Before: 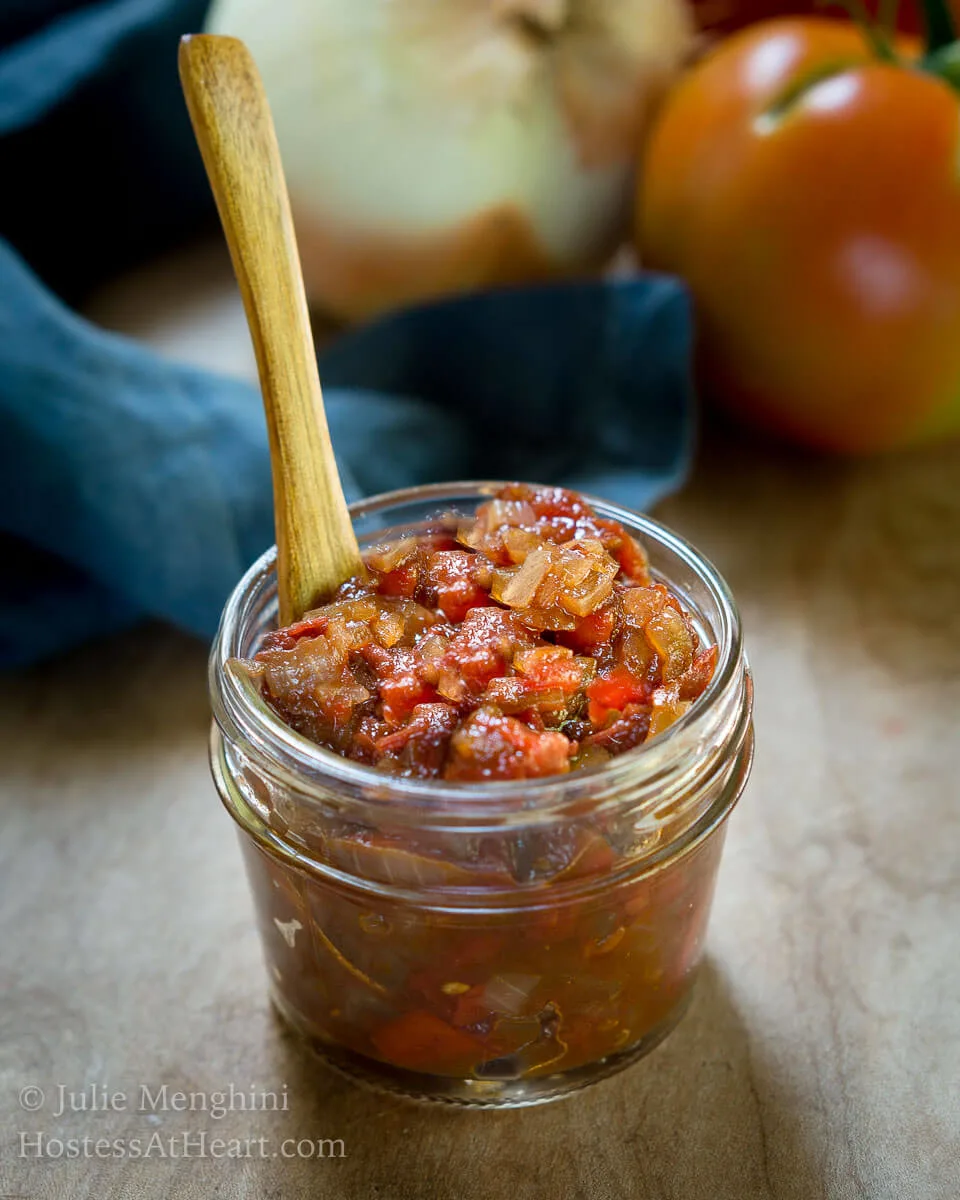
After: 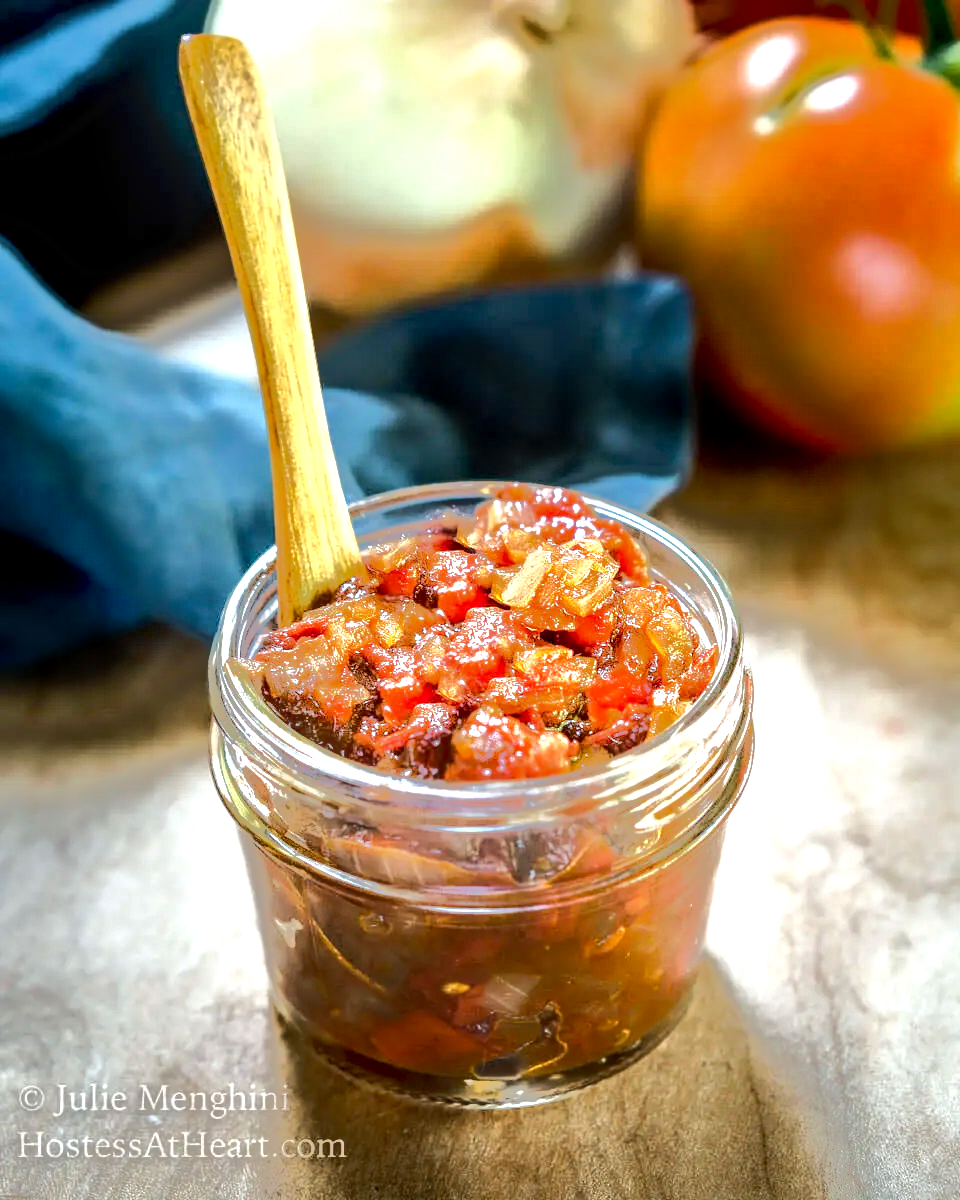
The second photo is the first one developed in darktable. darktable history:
local contrast: on, module defaults
tone equalizer: -7 EV -0.643 EV, -6 EV 1.03 EV, -5 EV -0.471 EV, -4 EV 0.391 EV, -3 EV 0.438 EV, -2 EV 0.144 EV, -1 EV -0.174 EV, +0 EV -0.398 EV, edges refinement/feathering 500, mask exposure compensation -1.57 EV, preserve details guided filter
exposure: black level correction 0.001, exposure 1 EV, compensate highlight preservation false
